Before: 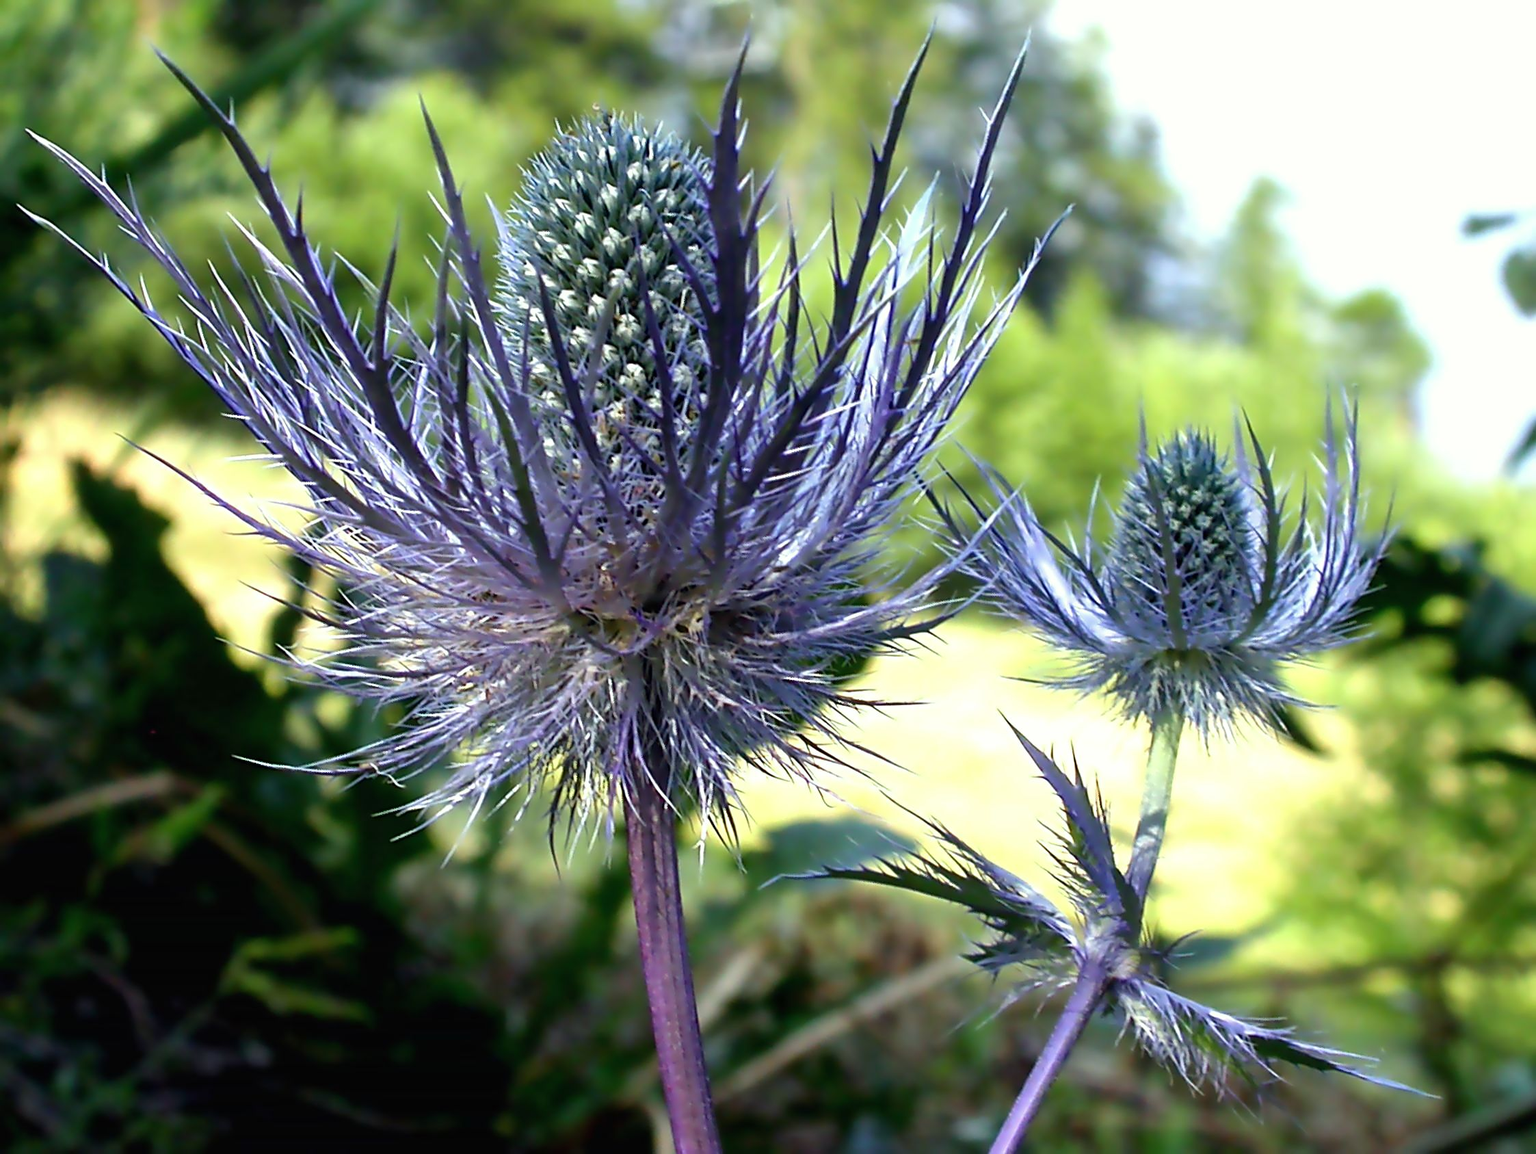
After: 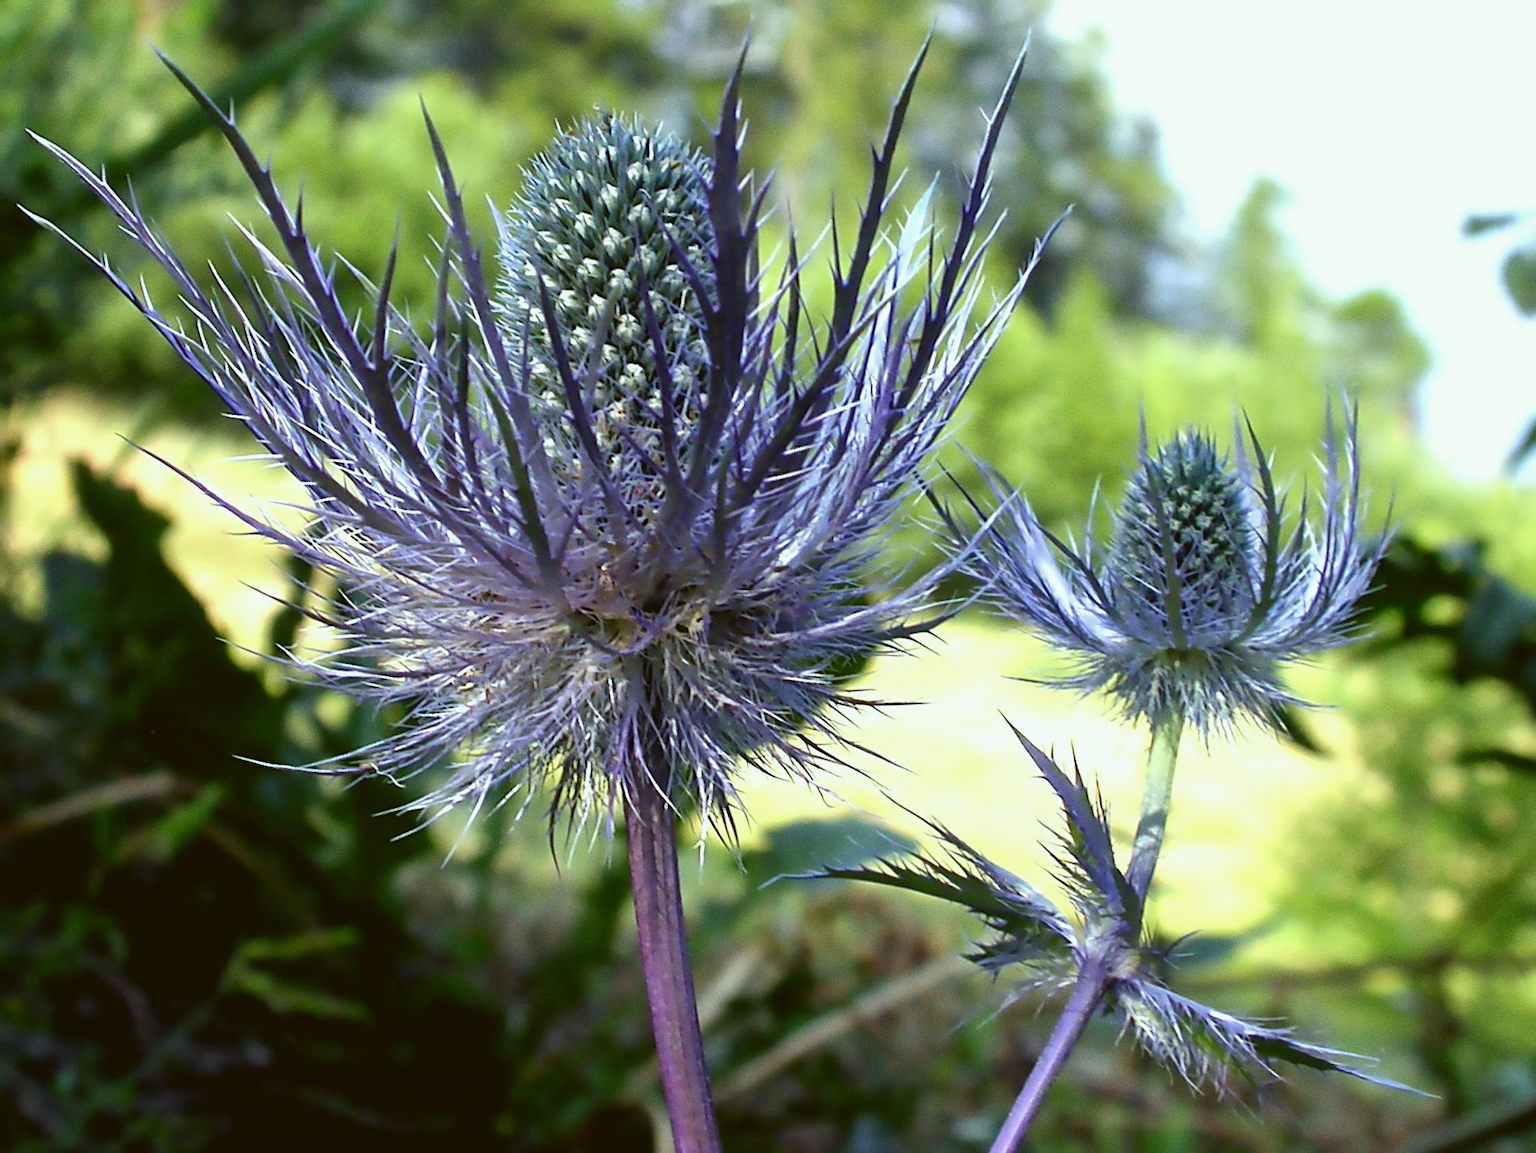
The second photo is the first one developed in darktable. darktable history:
color balance: lift [1.004, 1.002, 1.002, 0.998], gamma [1, 1.007, 1.002, 0.993], gain [1, 0.977, 1.013, 1.023], contrast -3.64%
grain: coarseness 0.09 ISO
